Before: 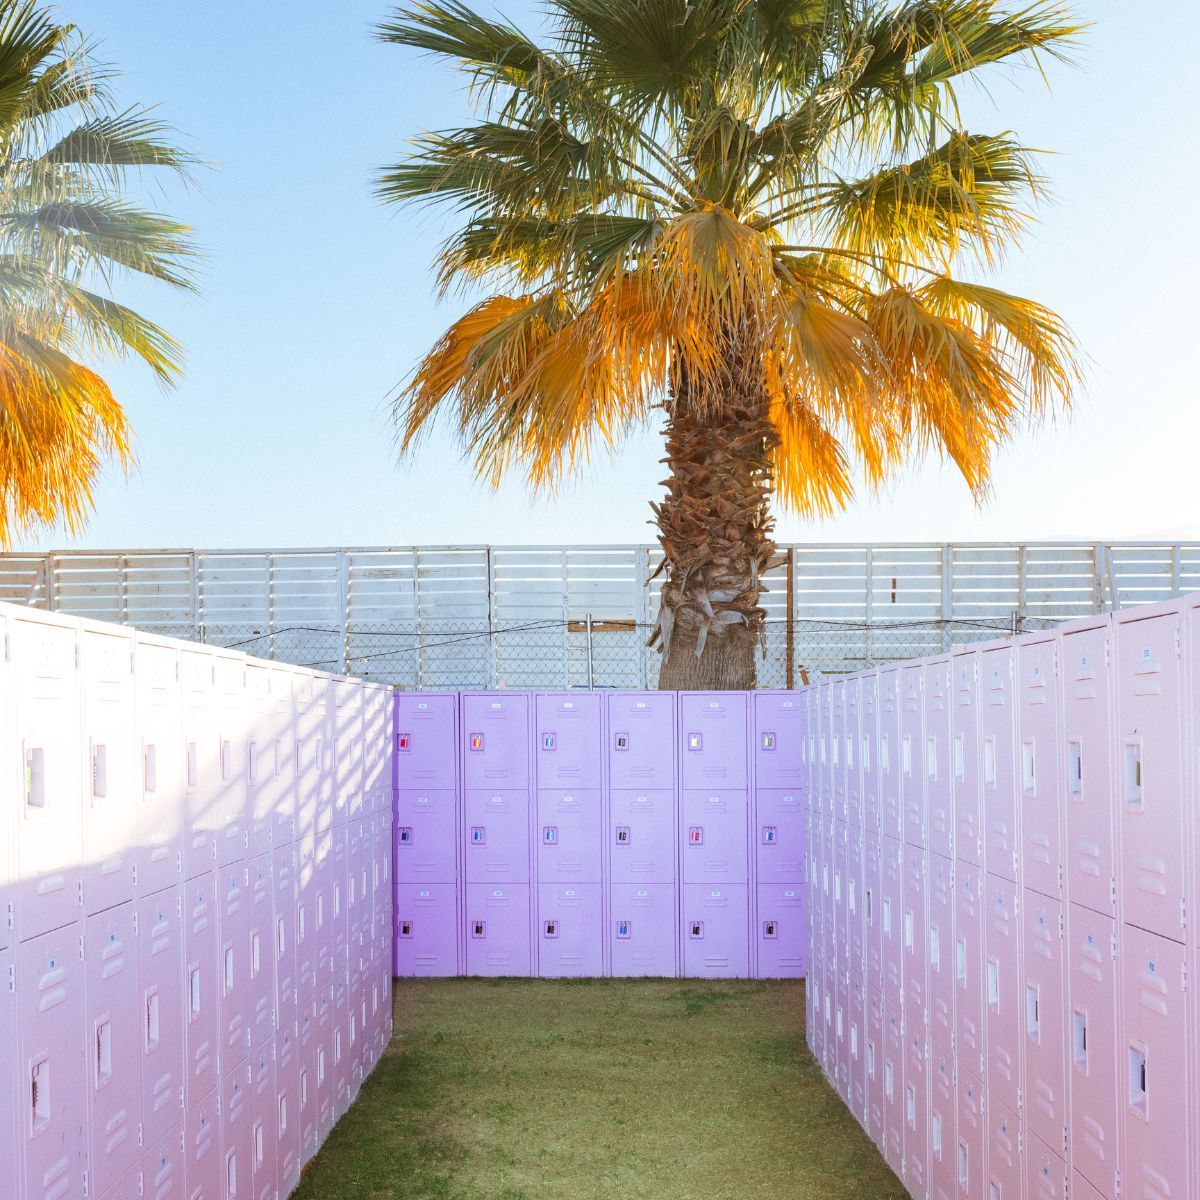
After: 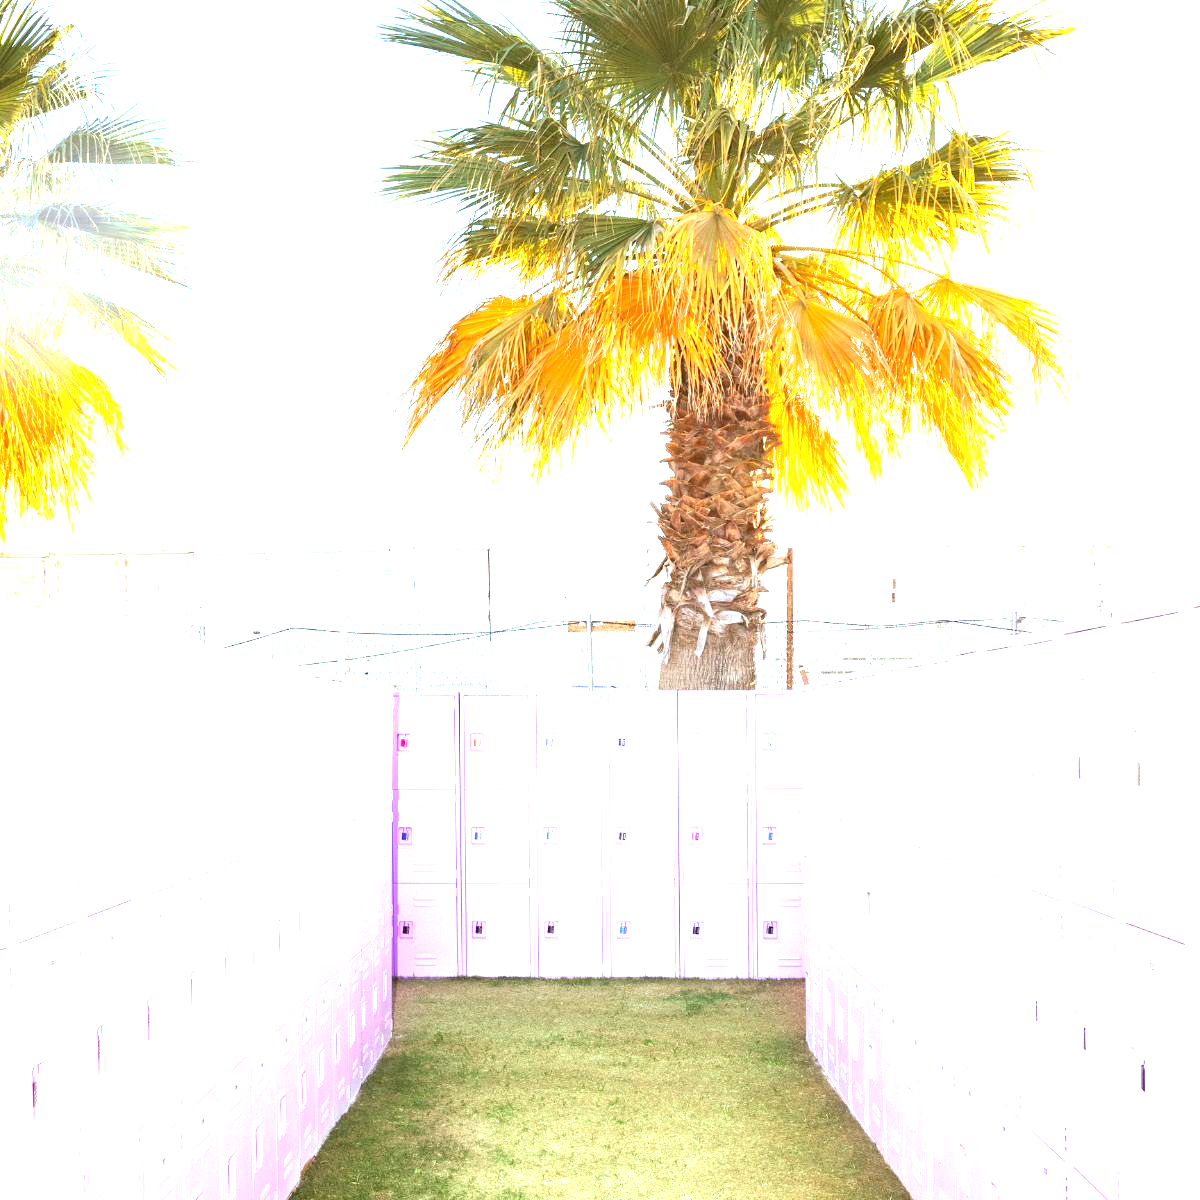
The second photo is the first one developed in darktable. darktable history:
exposure: black level correction 0.001, exposure 1.866 EV, compensate exposure bias true, compensate highlight preservation false
